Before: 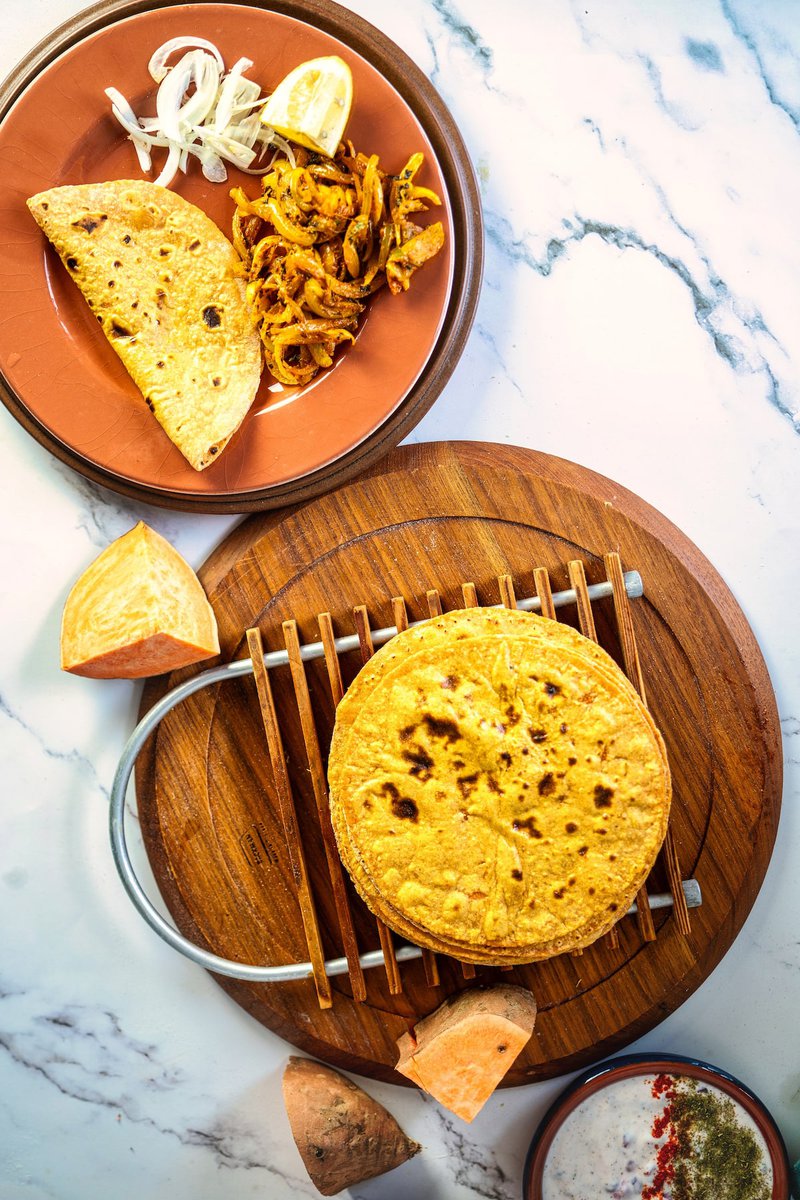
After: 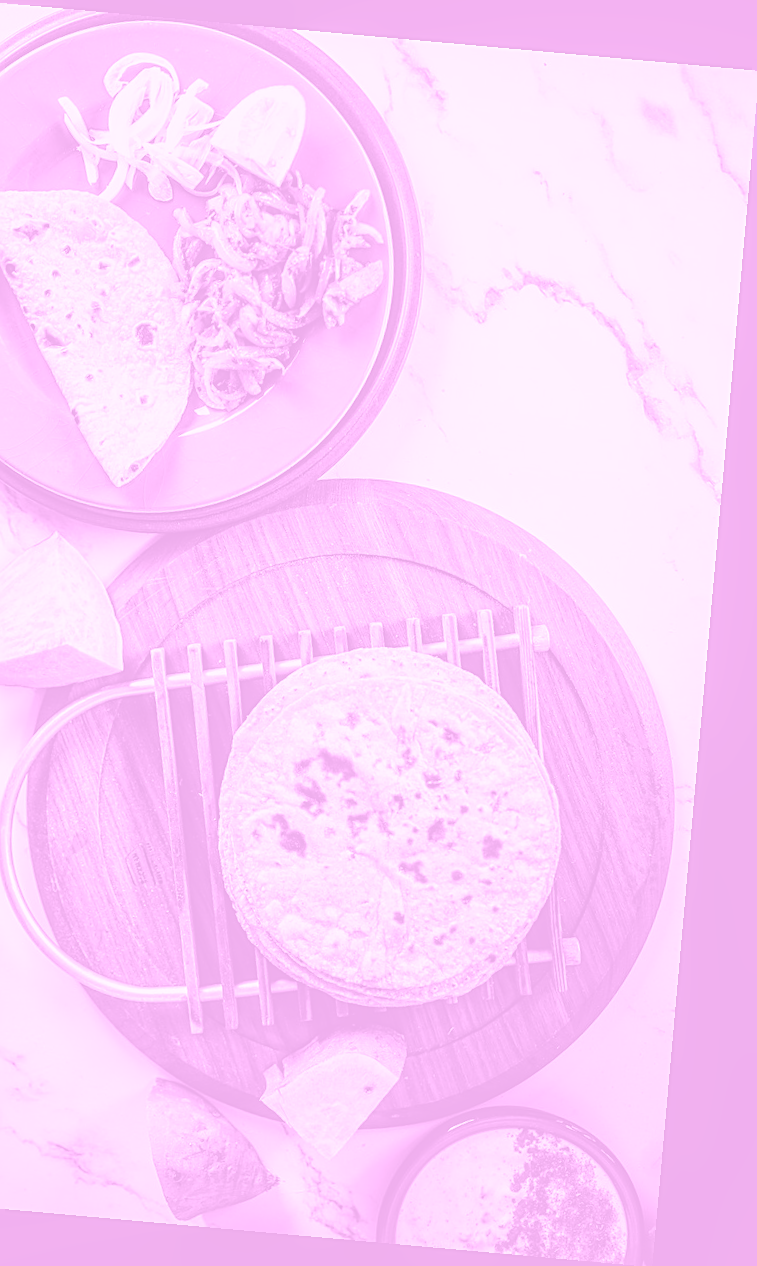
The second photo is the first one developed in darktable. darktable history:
exposure: black level correction -0.071, exposure 0.5 EV, compensate highlight preservation false
crop: left 16.145%
local contrast: on, module defaults
colorize: hue 331.2°, saturation 75%, source mix 30.28%, lightness 70.52%, version 1
rotate and perspective: rotation 5.12°, automatic cropping off
color correction: highlights a* -4.18, highlights b* -10.81
sharpen: on, module defaults
